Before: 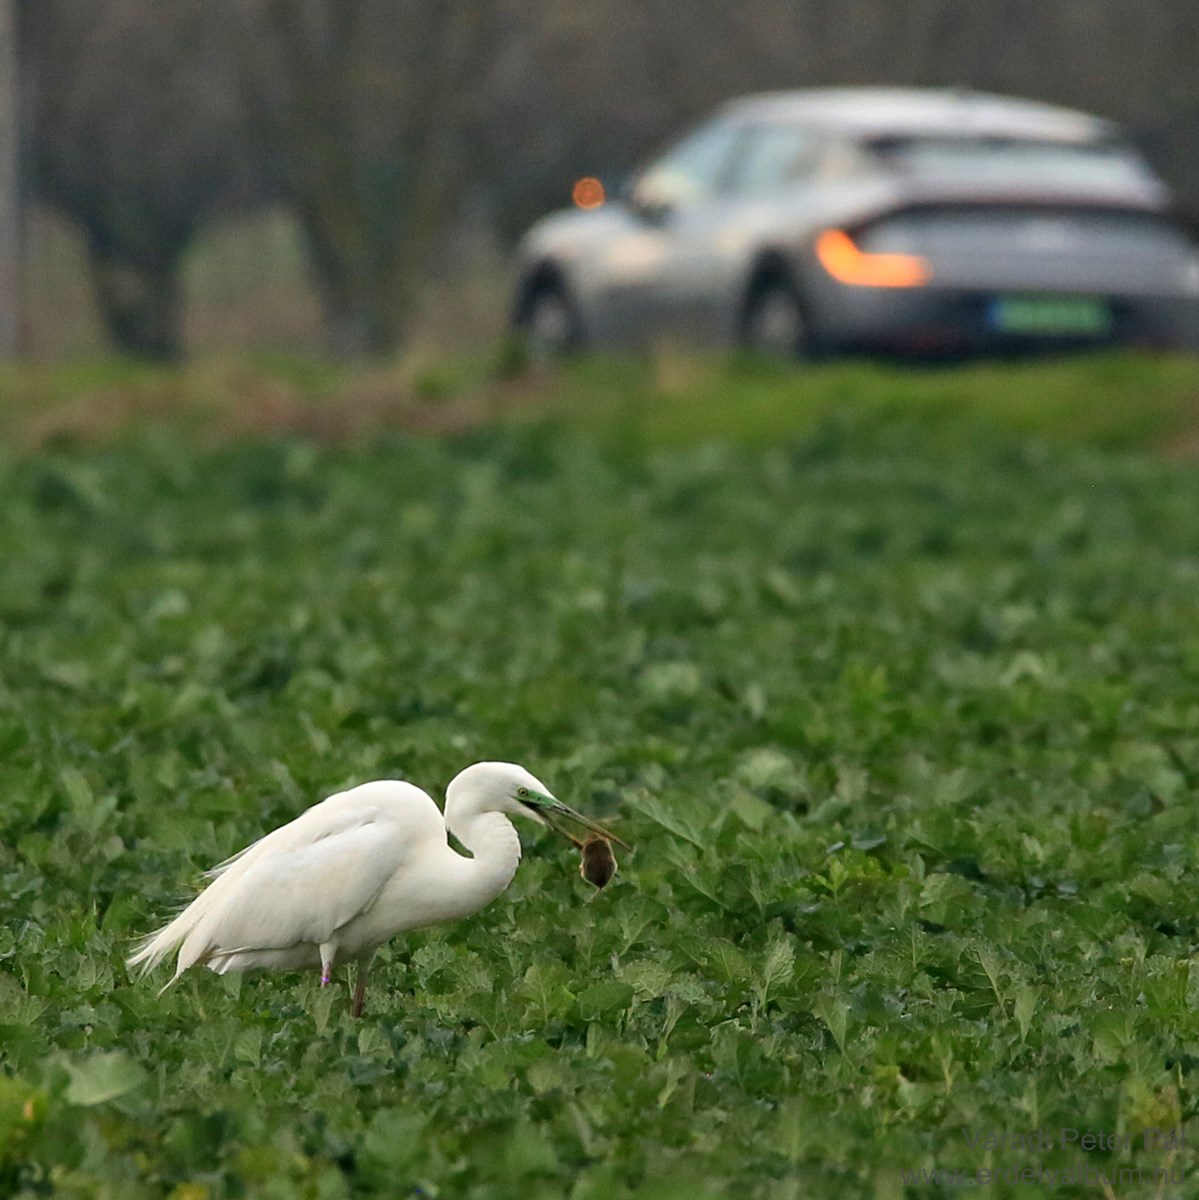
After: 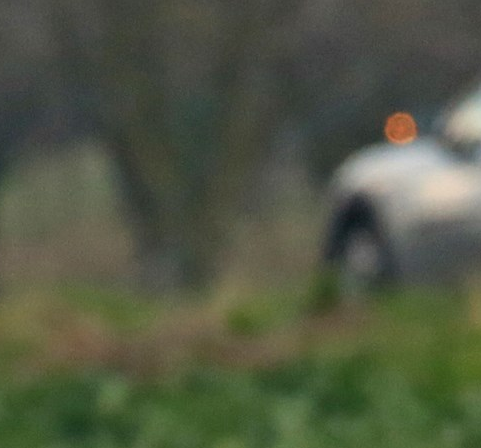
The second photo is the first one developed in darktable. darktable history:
crop: left 15.751%, top 5.429%, right 44.113%, bottom 57.182%
